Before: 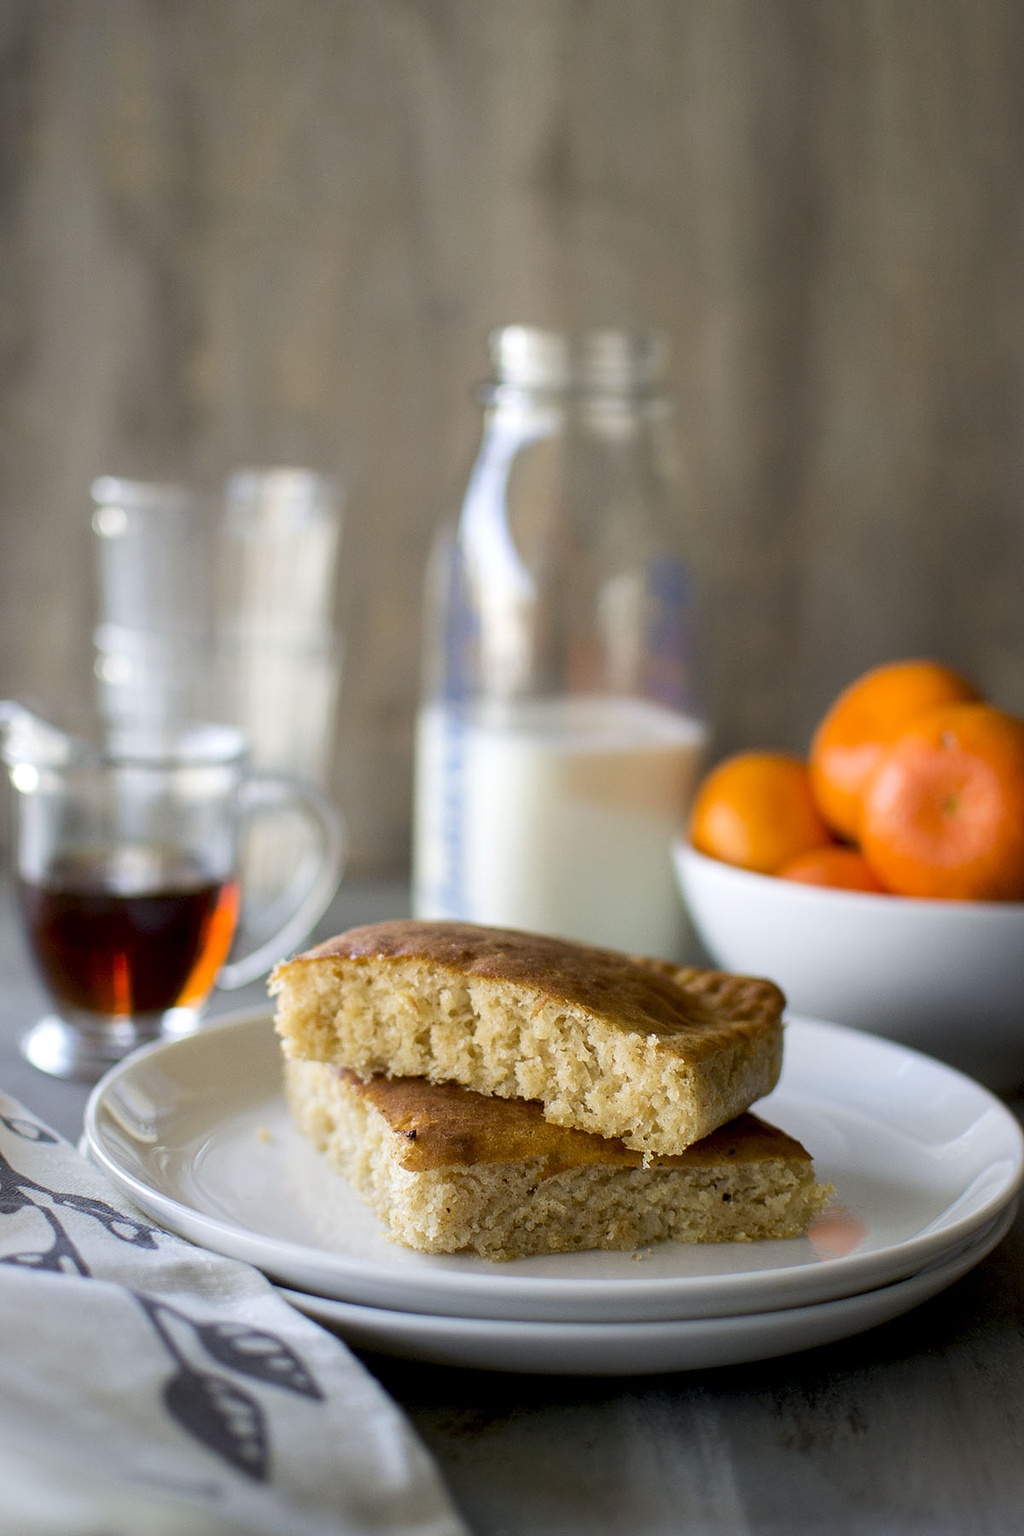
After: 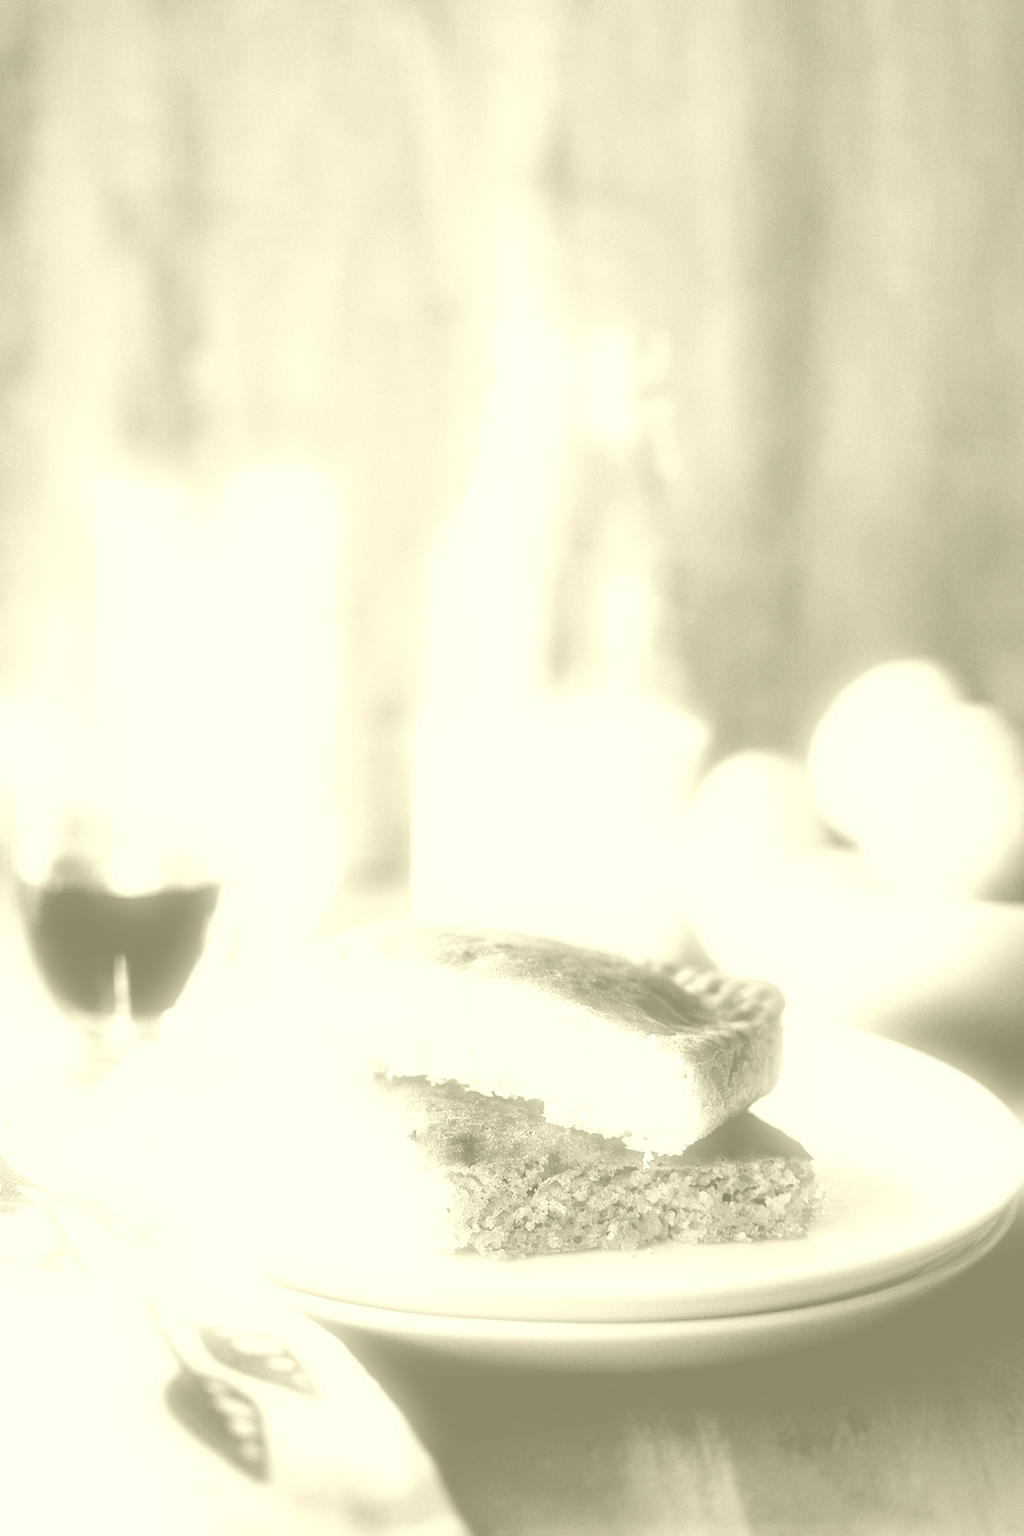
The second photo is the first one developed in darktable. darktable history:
rgb curve: curves: ch0 [(0, 0) (0.21, 0.15) (0.24, 0.21) (0.5, 0.75) (0.75, 0.96) (0.89, 0.99) (1, 1)]; ch1 [(0, 0.02) (0.21, 0.13) (0.25, 0.2) (0.5, 0.67) (0.75, 0.9) (0.89, 0.97) (1, 1)]; ch2 [(0, 0.02) (0.21, 0.13) (0.25, 0.2) (0.5, 0.67) (0.75, 0.9) (0.89, 0.97) (1, 1)], compensate middle gray true
bloom: size 5%, threshold 95%, strength 15%
colorize: hue 43.2°, saturation 40%, version 1
